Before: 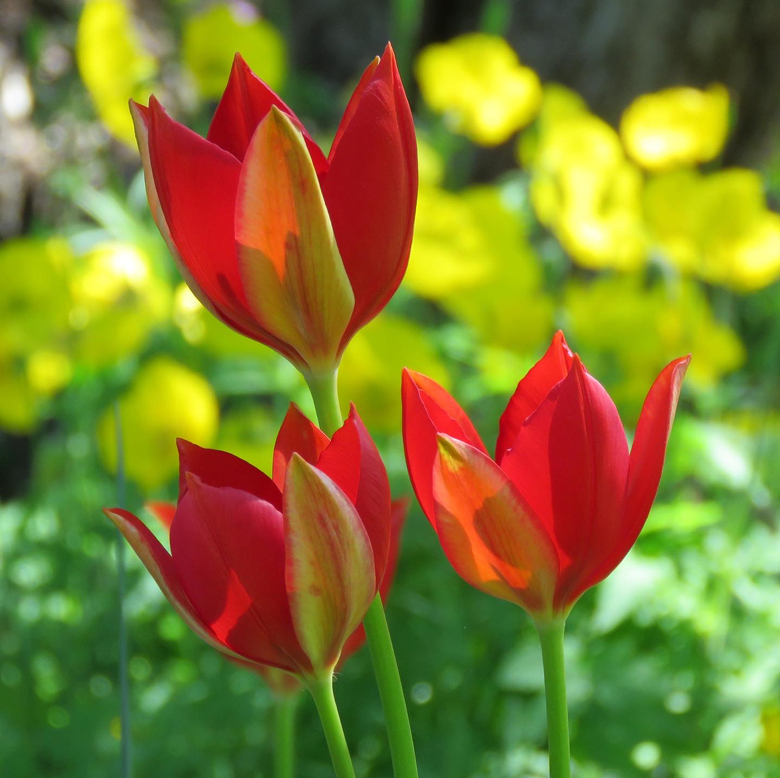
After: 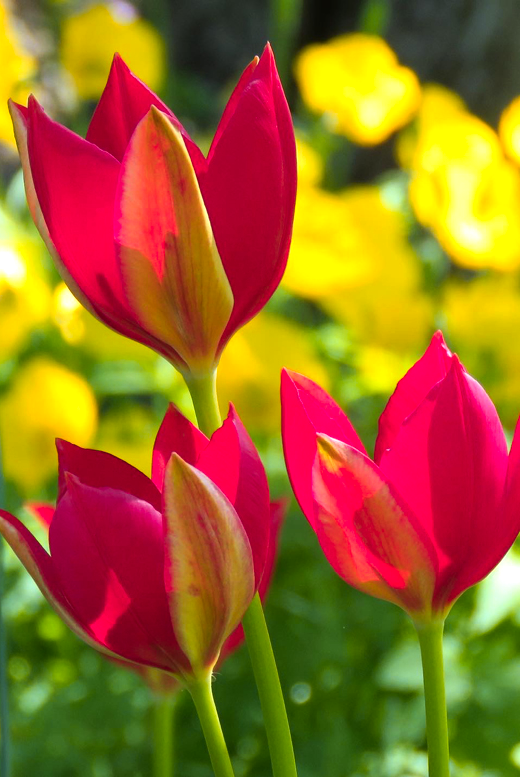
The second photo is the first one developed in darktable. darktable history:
color zones: curves: ch1 [(0.235, 0.558) (0.75, 0.5)]; ch2 [(0.25, 0.462) (0.749, 0.457)], mix 40.67%
tone equalizer: -8 EV -0.417 EV, -7 EV -0.389 EV, -6 EV -0.333 EV, -5 EV -0.222 EV, -3 EV 0.222 EV, -2 EV 0.333 EV, -1 EV 0.389 EV, +0 EV 0.417 EV, edges refinement/feathering 500, mask exposure compensation -1.57 EV, preserve details no
crop and rotate: left 15.546%, right 17.787%
white balance: red 1, blue 1
